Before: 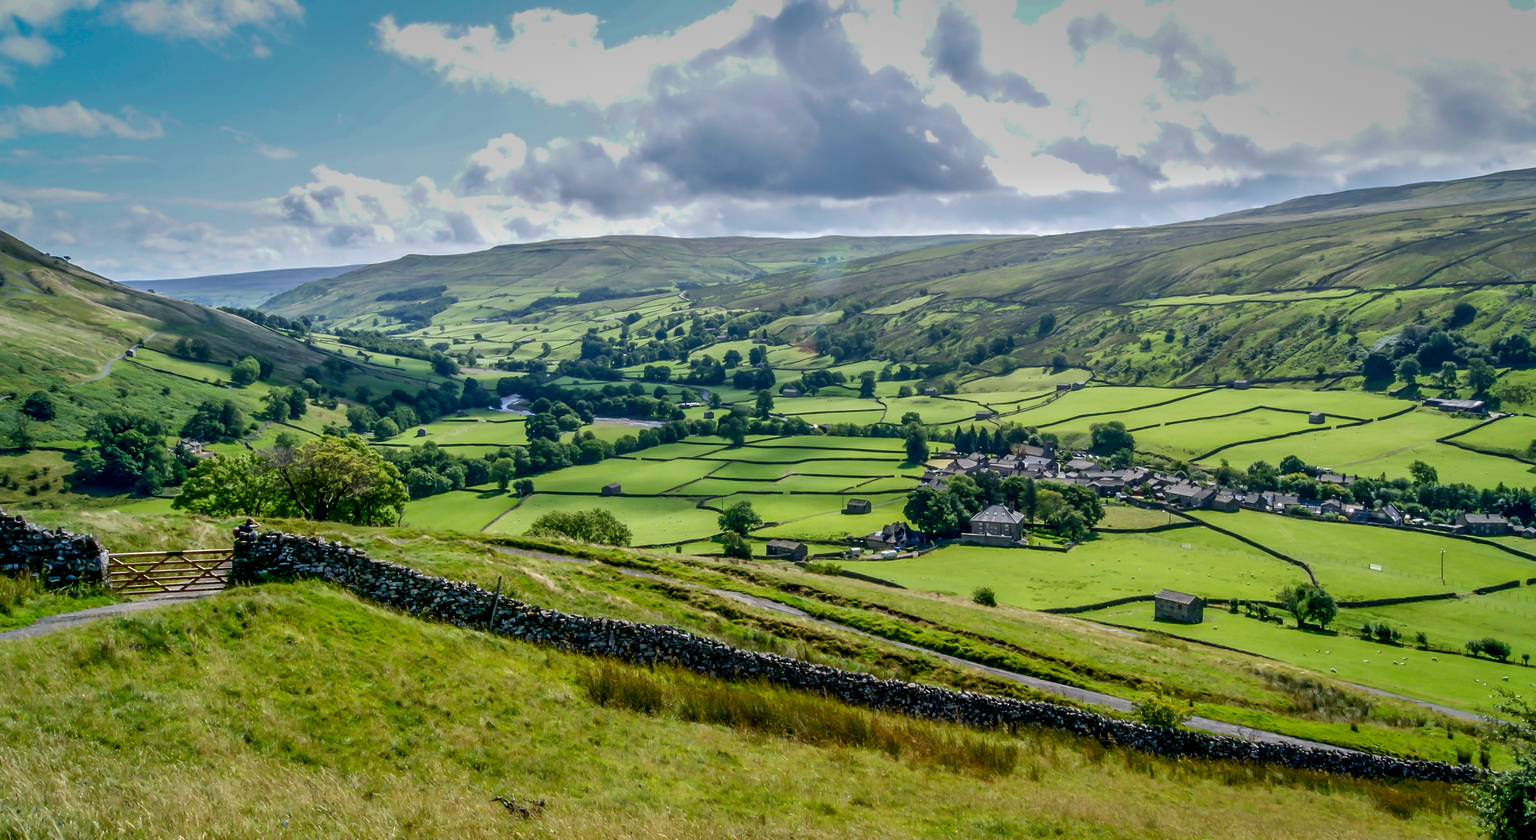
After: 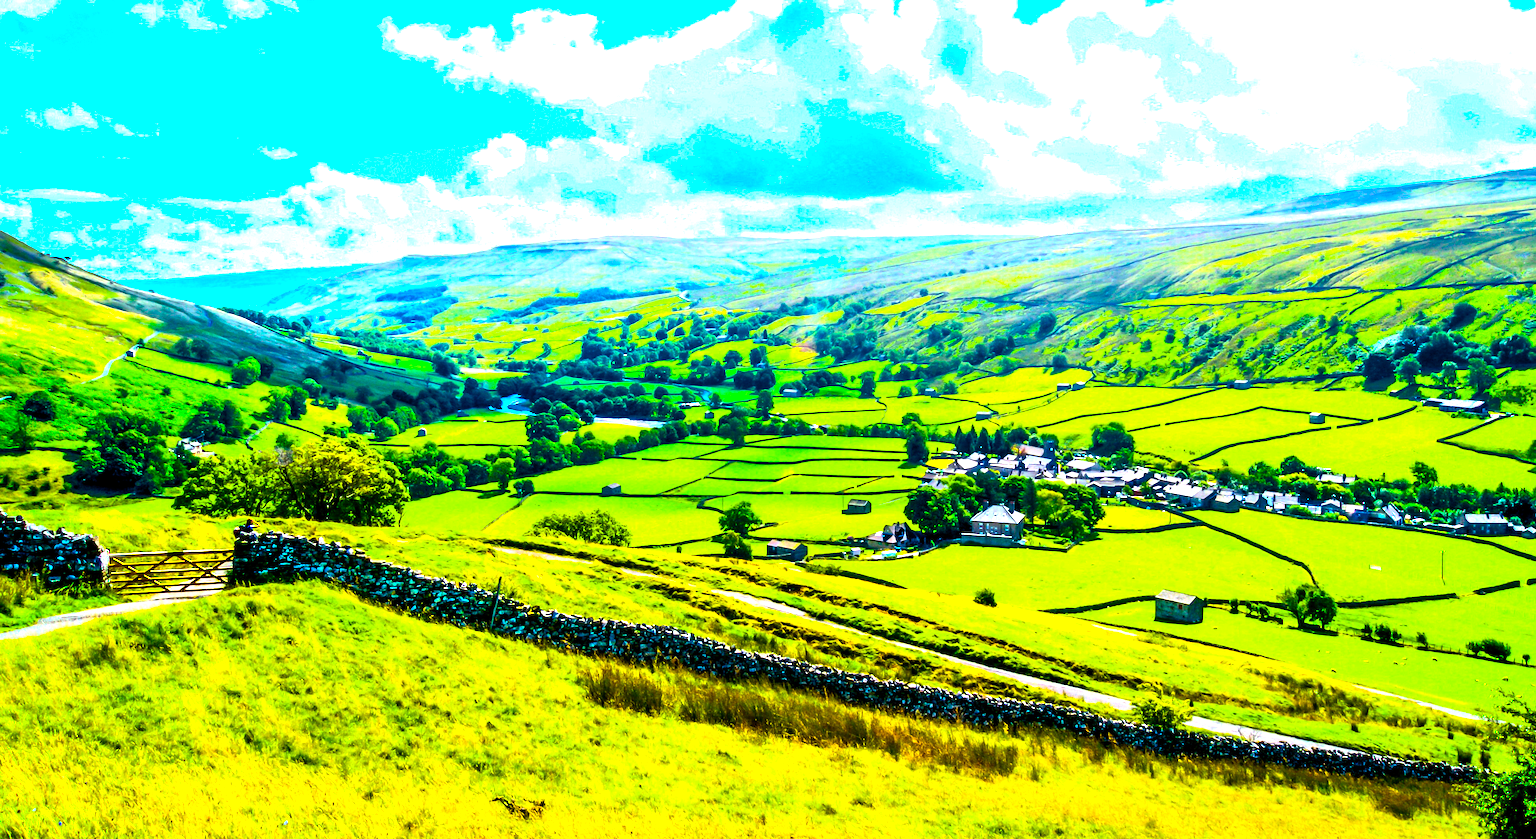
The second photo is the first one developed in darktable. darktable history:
contrast brightness saturation: contrast 0.2, brightness 0.16, saturation 0.22
color balance rgb: linear chroma grading › global chroma 20%, perceptual saturation grading › global saturation 65%, perceptual saturation grading › highlights 60%, perceptual saturation grading › mid-tones 50%, perceptual saturation grading › shadows 50%, perceptual brilliance grading › global brilliance 30%, perceptual brilliance grading › highlights 50%, perceptual brilliance grading › mid-tones 50%, perceptual brilliance grading › shadows -22%, global vibrance 20%
